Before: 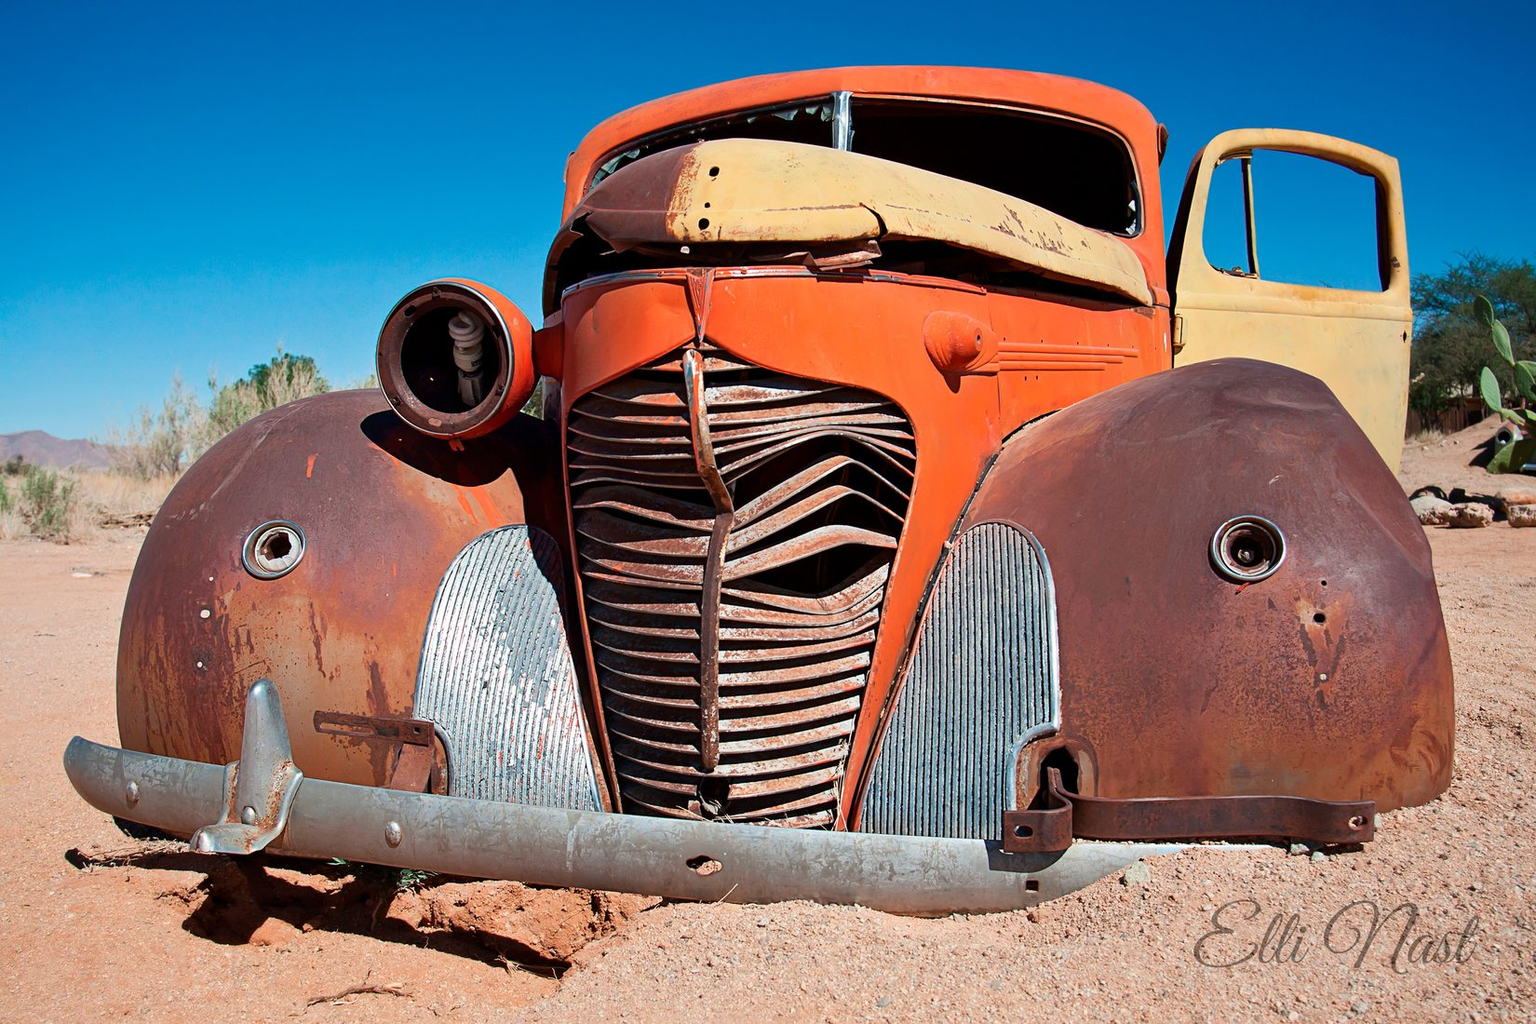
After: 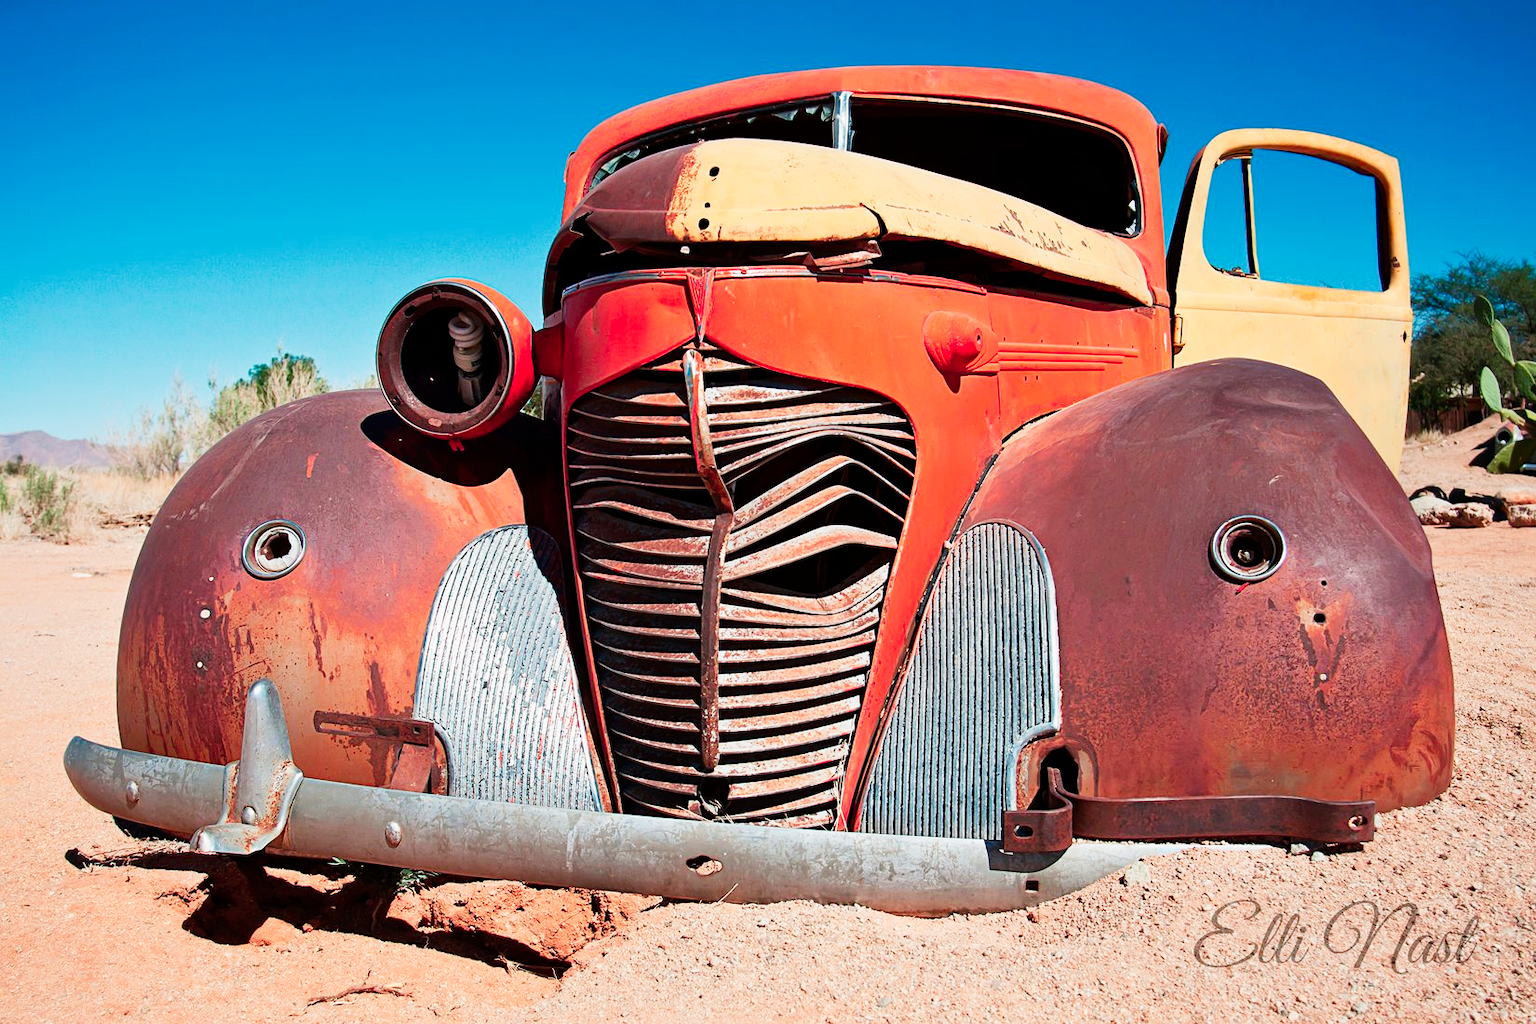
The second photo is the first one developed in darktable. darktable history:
tone curve: curves: ch0 [(0, 0) (0.051, 0.03) (0.096, 0.071) (0.241, 0.247) (0.455, 0.525) (0.594, 0.697) (0.741, 0.845) (0.871, 0.933) (1, 0.984)]; ch1 [(0, 0) (0.1, 0.038) (0.318, 0.243) (0.399, 0.351) (0.478, 0.469) (0.499, 0.499) (0.534, 0.549) (0.565, 0.594) (0.601, 0.634) (0.666, 0.7) (1, 1)]; ch2 [(0, 0) (0.453, 0.45) (0.479, 0.483) (0.504, 0.499) (0.52, 0.519) (0.541, 0.559) (0.592, 0.612) (0.824, 0.815) (1, 1)], preserve colors none
color zones: curves: ch1 [(0.239, 0.552) (0.75, 0.5)]; ch2 [(0.25, 0.462) (0.749, 0.457)]
